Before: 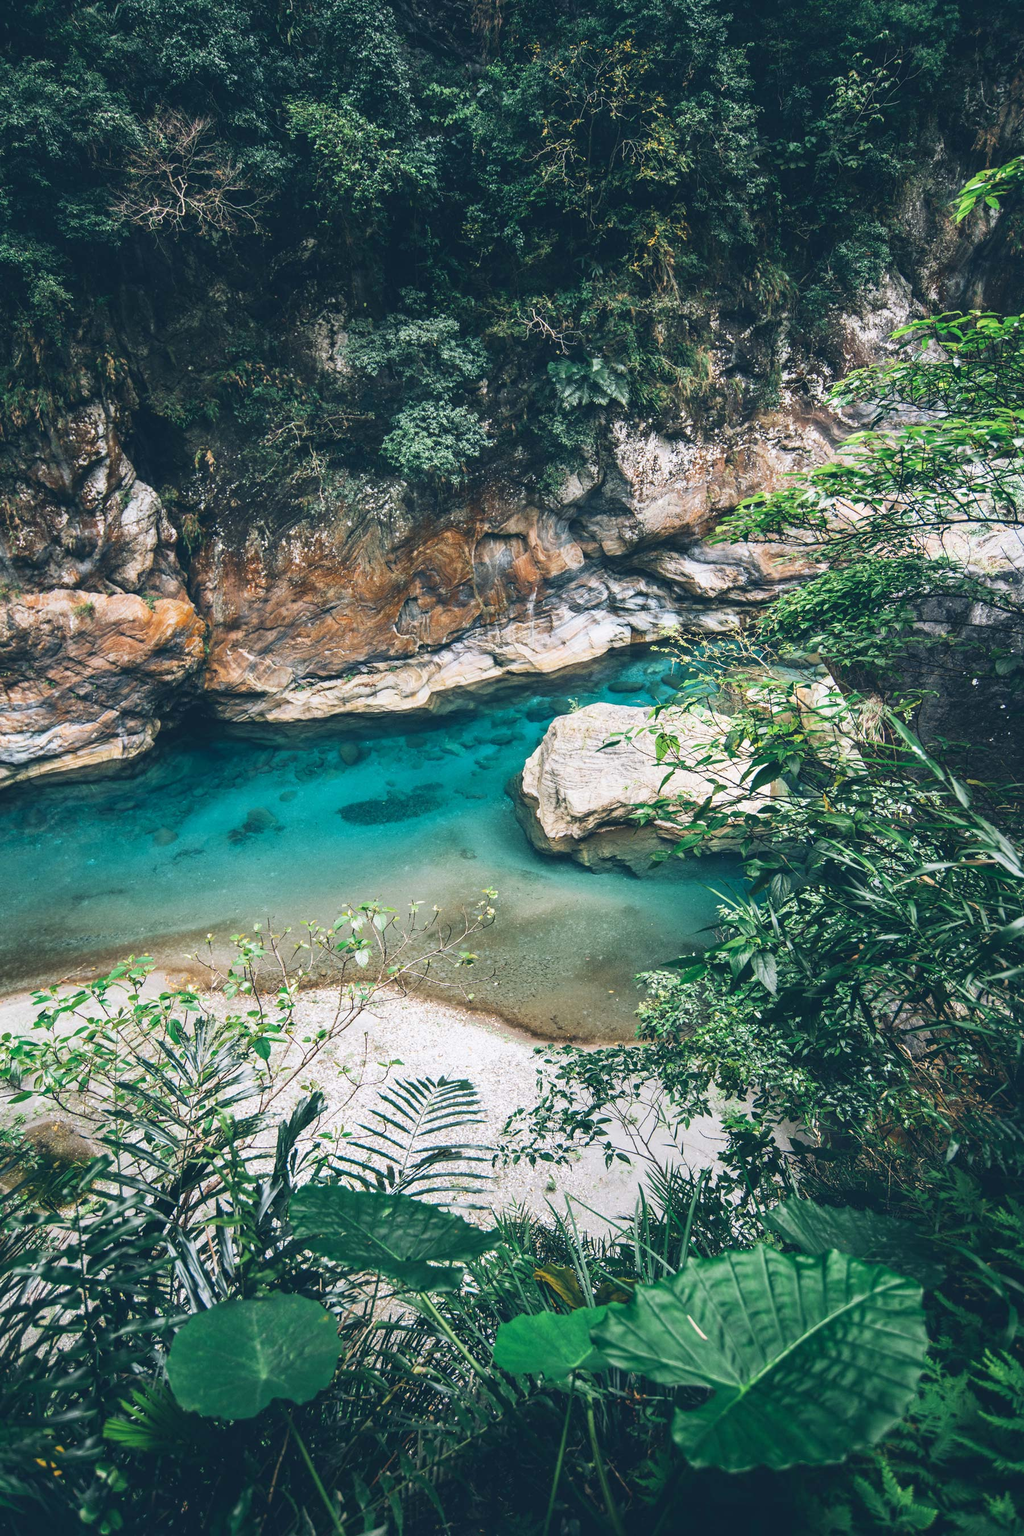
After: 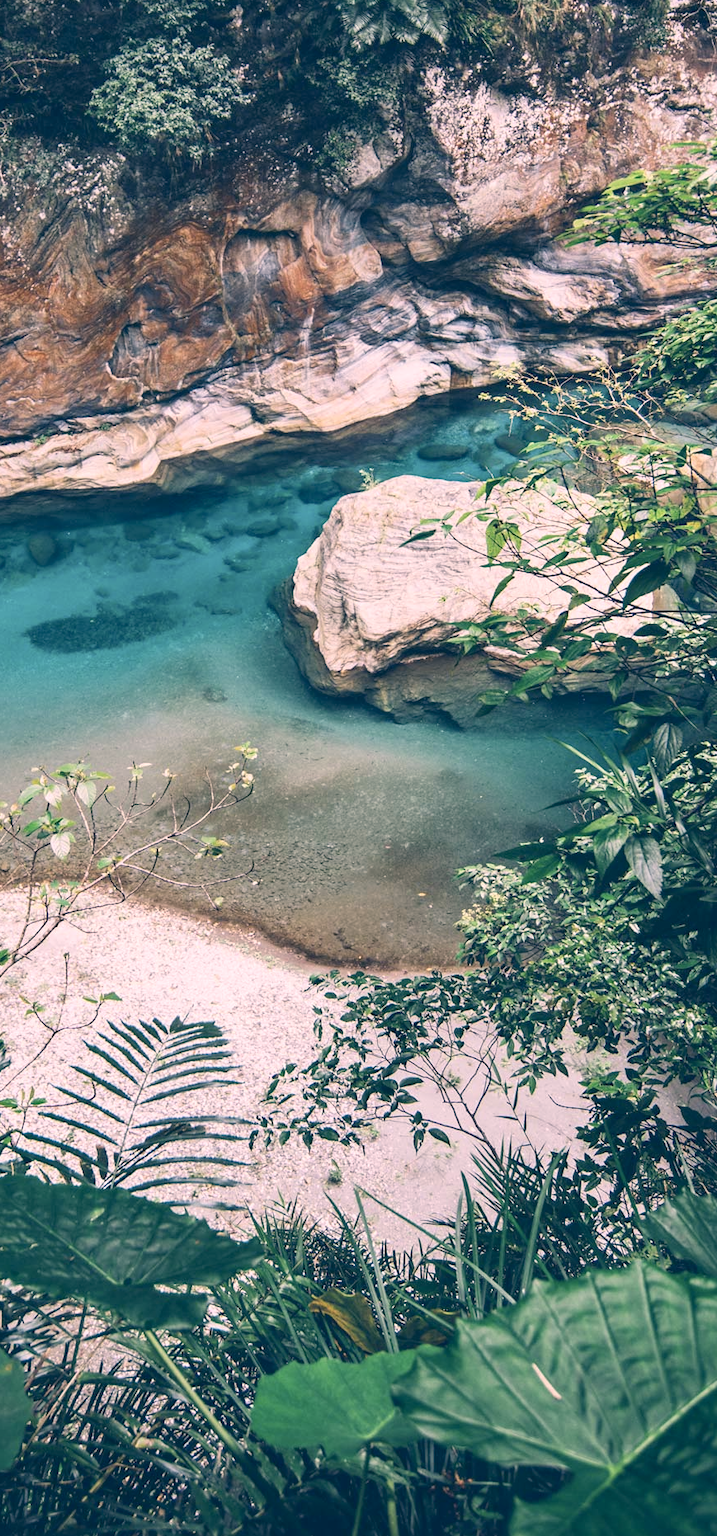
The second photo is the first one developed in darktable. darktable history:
color correction: highlights a* 14.16, highlights b* 5.8, shadows a* -5.06, shadows b* -15.21, saturation 0.843
crop: left 31.314%, top 24.426%, right 20.315%, bottom 6.603%
